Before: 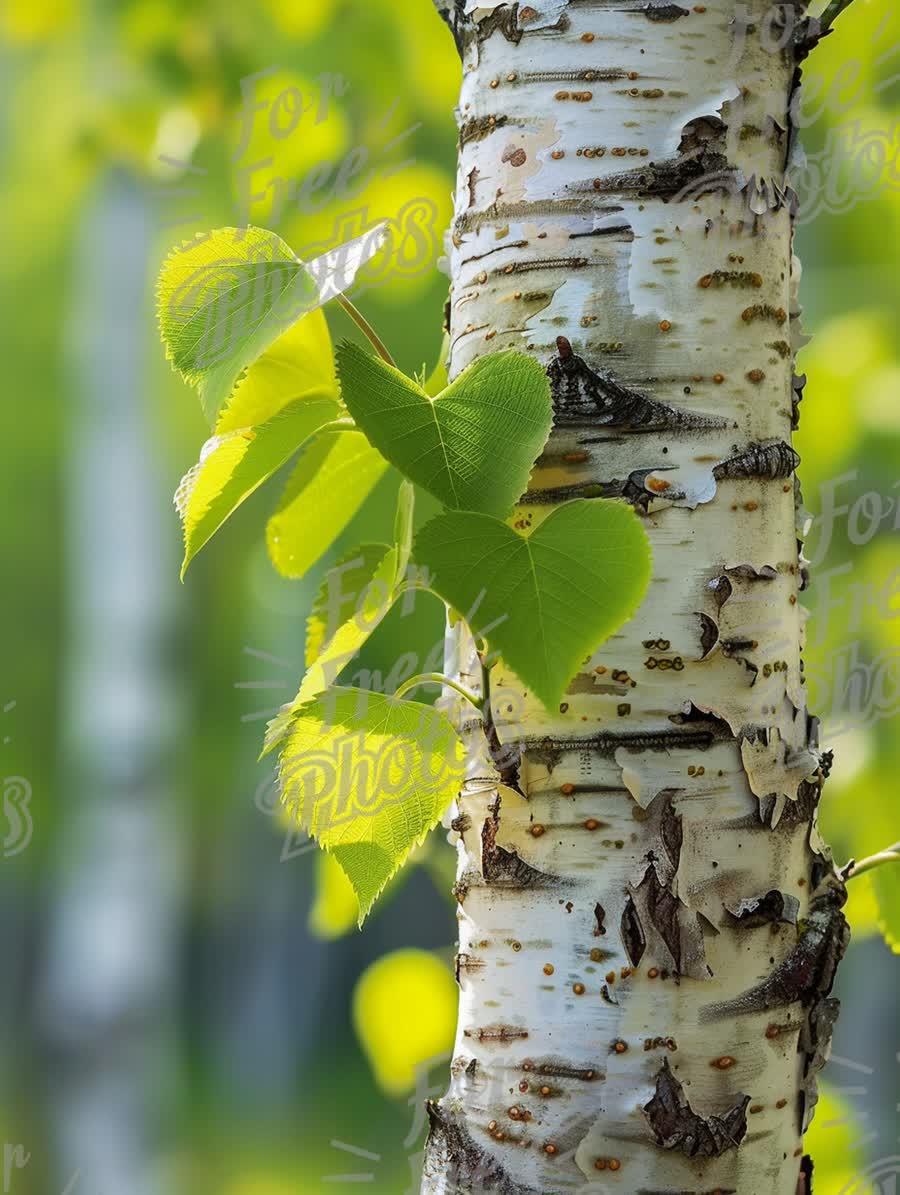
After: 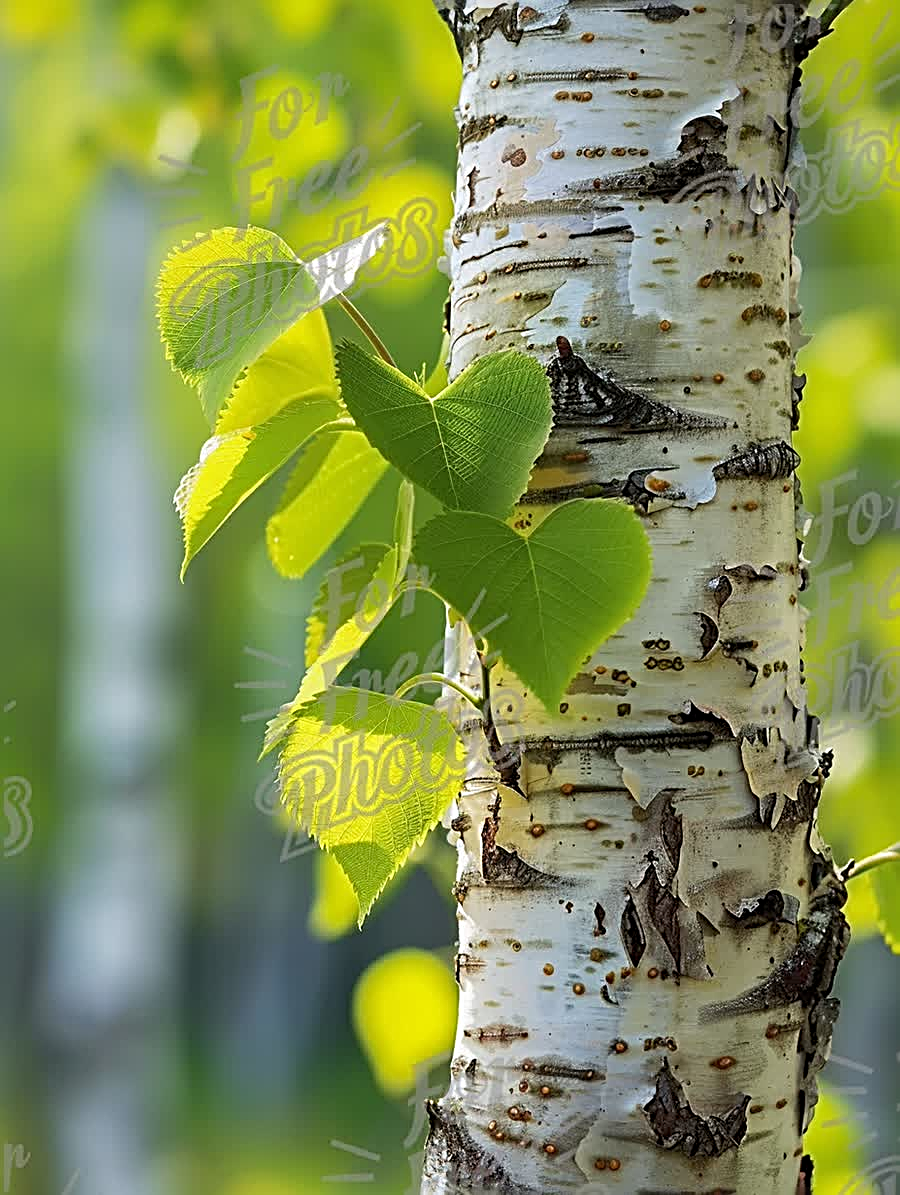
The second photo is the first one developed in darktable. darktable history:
sharpen: radius 3.022, amount 0.771
